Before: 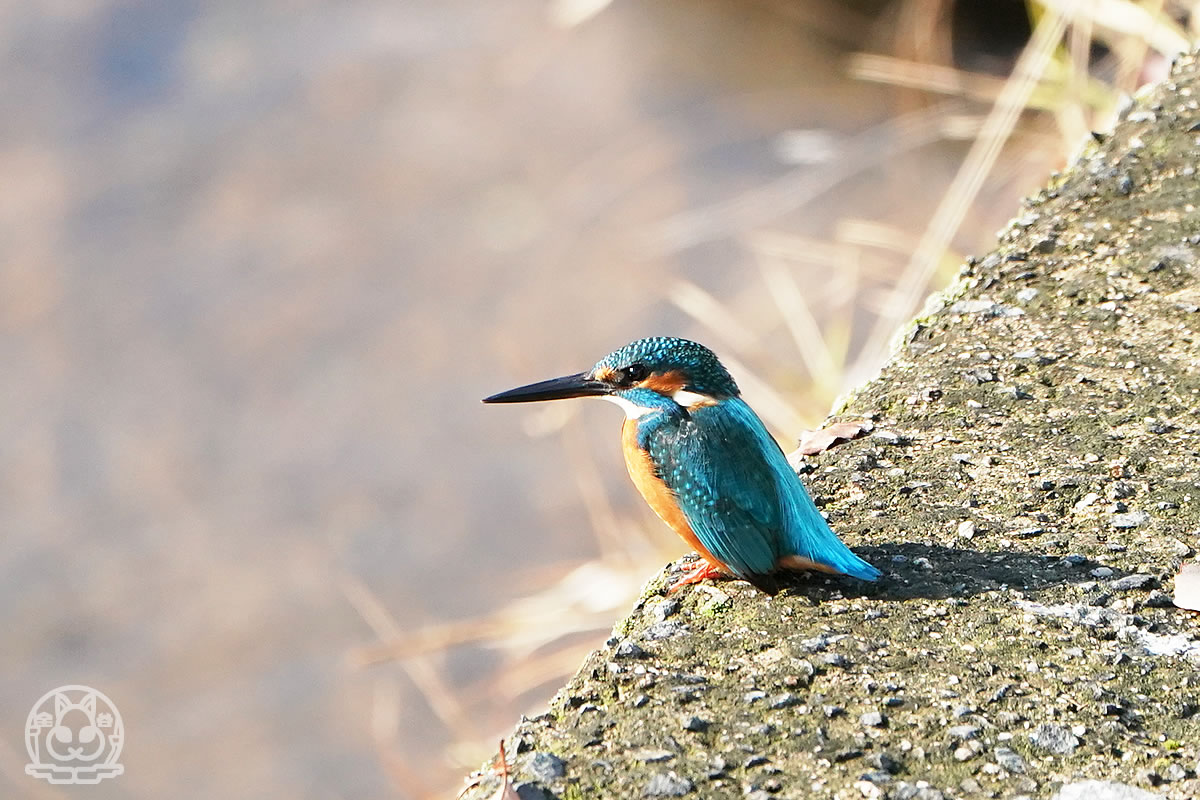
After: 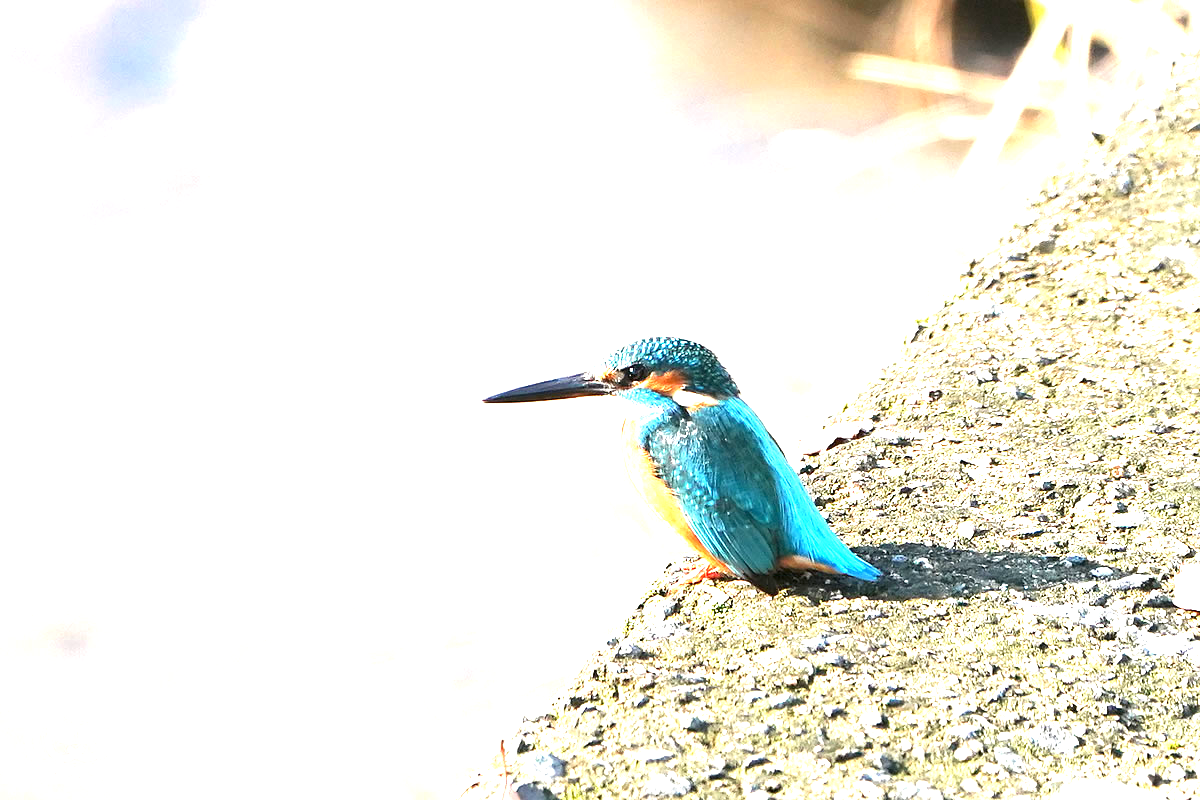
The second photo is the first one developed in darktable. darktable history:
exposure: black level correction 0, exposure 1.577 EV, compensate highlight preservation false
